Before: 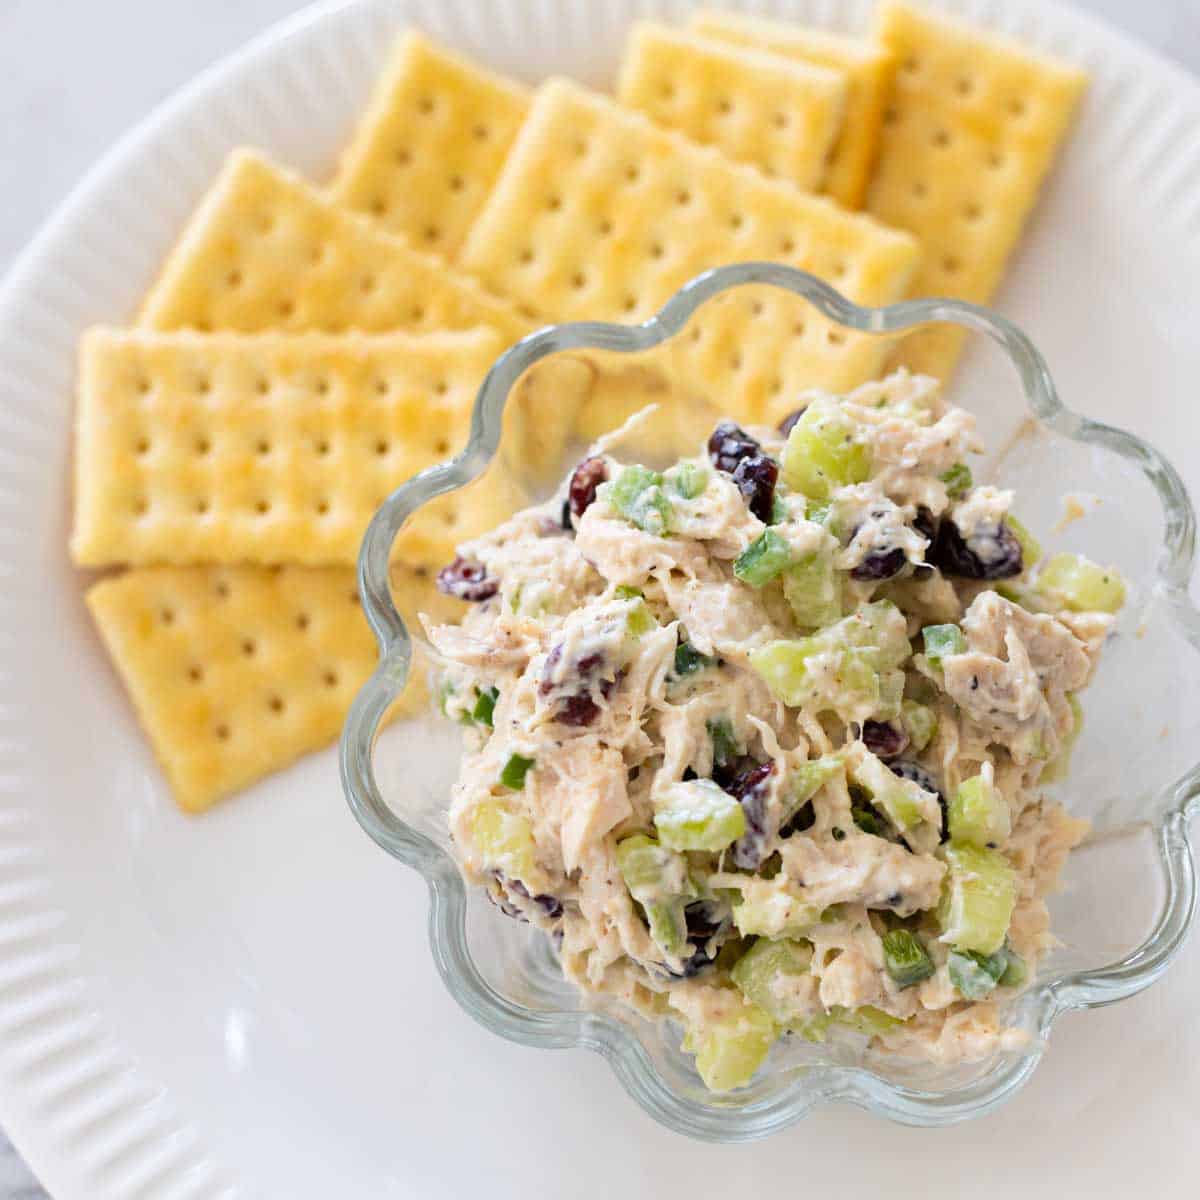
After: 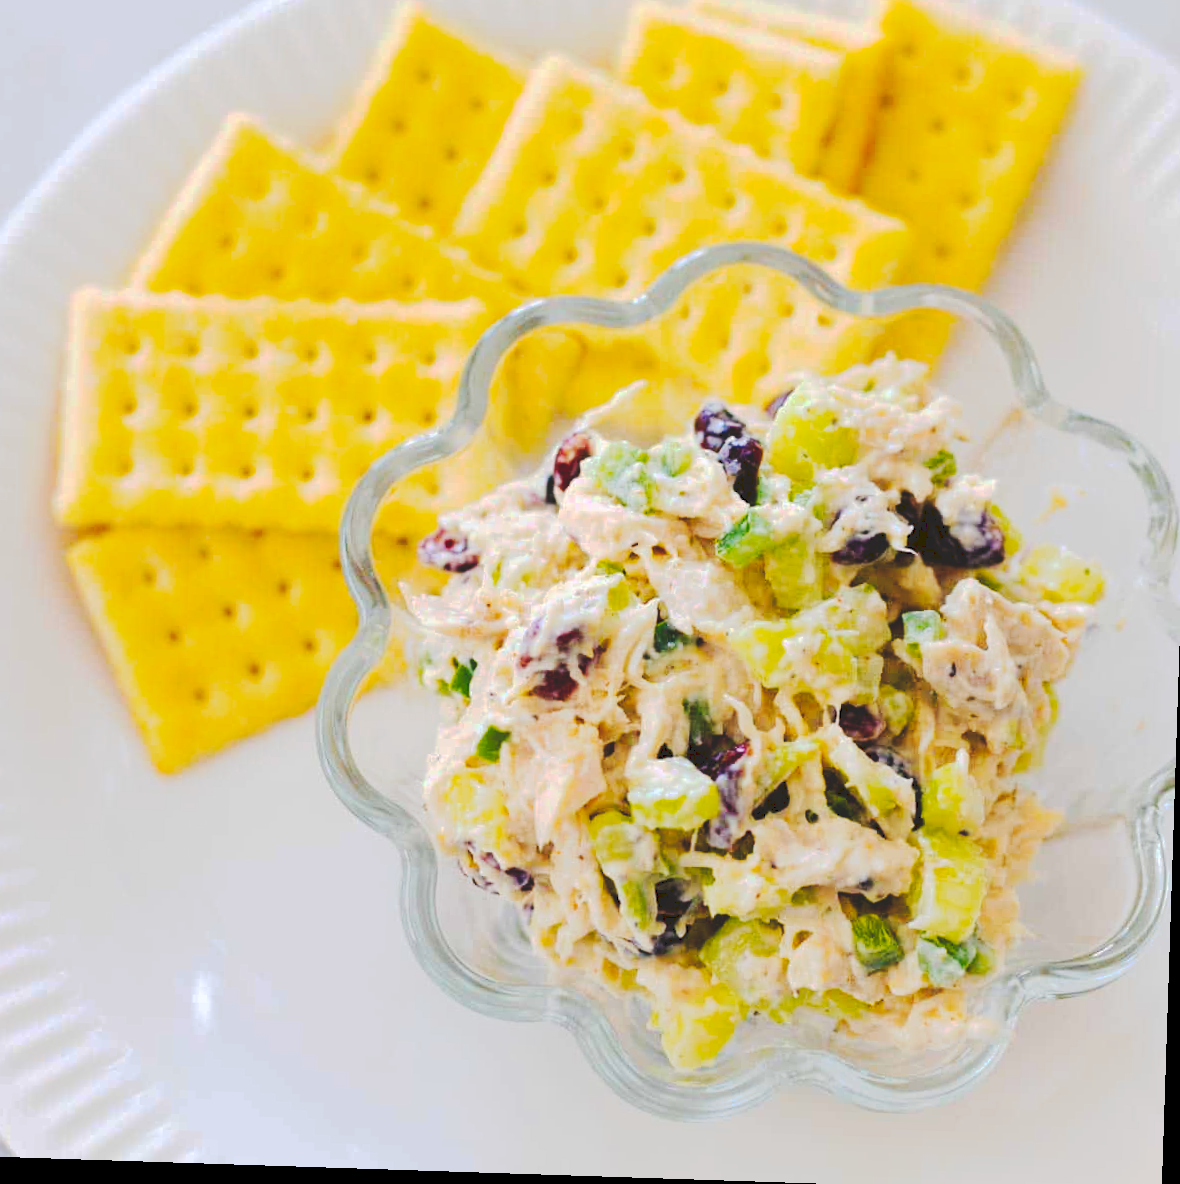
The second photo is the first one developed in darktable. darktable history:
tone curve: curves: ch0 [(0, 0) (0.003, 0.145) (0.011, 0.148) (0.025, 0.15) (0.044, 0.159) (0.069, 0.16) (0.1, 0.164) (0.136, 0.182) (0.177, 0.213) (0.224, 0.247) (0.277, 0.298) (0.335, 0.37) (0.399, 0.456) (0.468, 0.552) (0.543, 0.641) (0.623, 0.713) (0.709, 0.768) (0.801, 0.825) (0.898, 0.868) (1, 1)], preserve colors none
crop and rotate: angle -1.87°, left 3.126%, top 3.634%, right 1.571%, bottom 0.732%
color balance rgb: shadows lift › chroma 1.971%, shadows lift › hue 265.28°, linear chroma grading › global chroma 40.045%, perceptual saturation grading › global saturation -0.042%, global vibrance 20%
